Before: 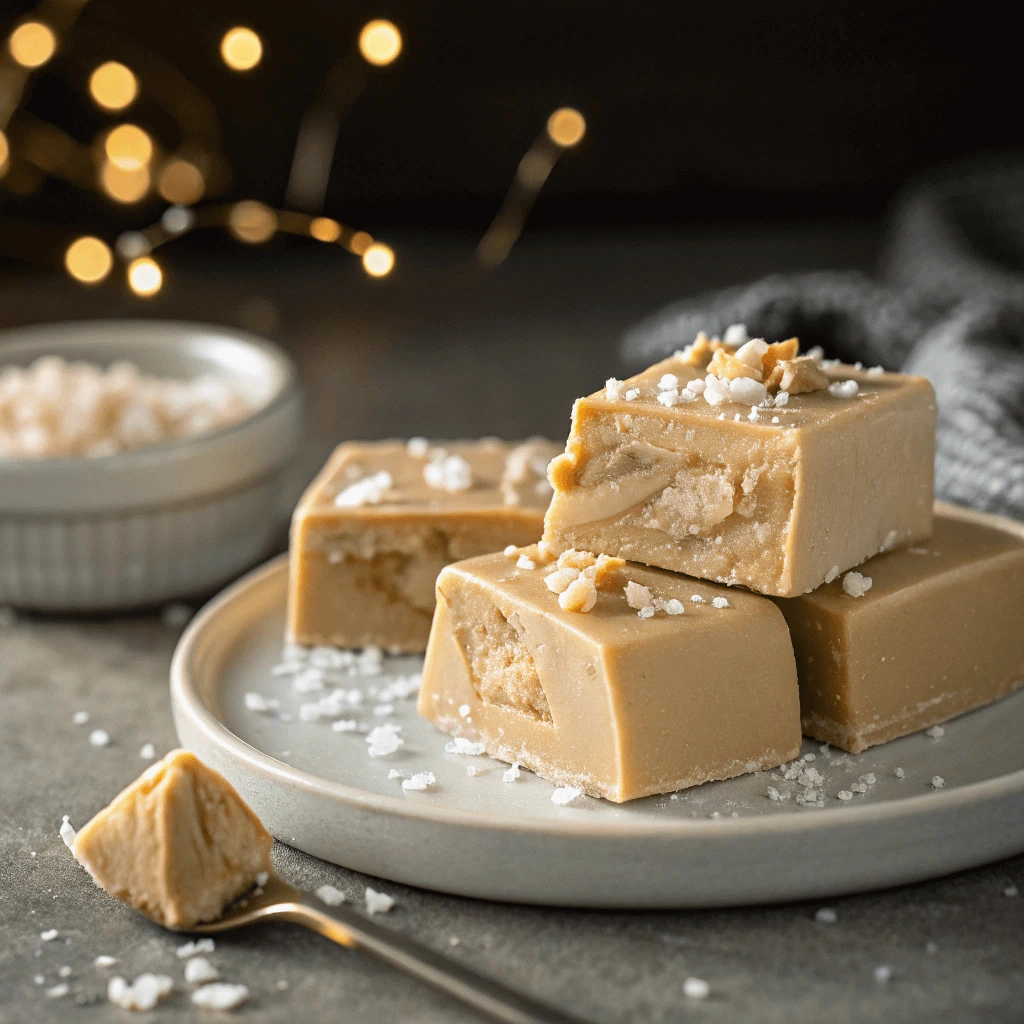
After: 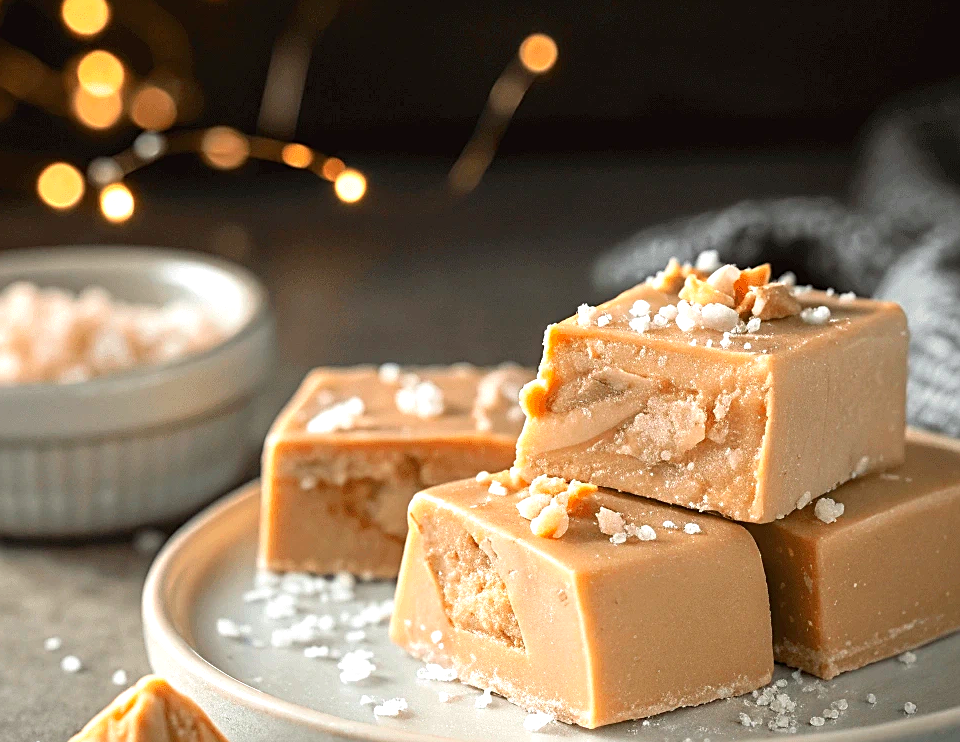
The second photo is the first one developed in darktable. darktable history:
color contrast: green-magenta contrast 1.73, blue-yellow contrast 1.15
exposure: exposure 0.4 EV, compensate highlight preservation false
sharpen: on, module defaults
crop: left 2.737%, top 7.287%, right 3.421%, bottom 20.179%
